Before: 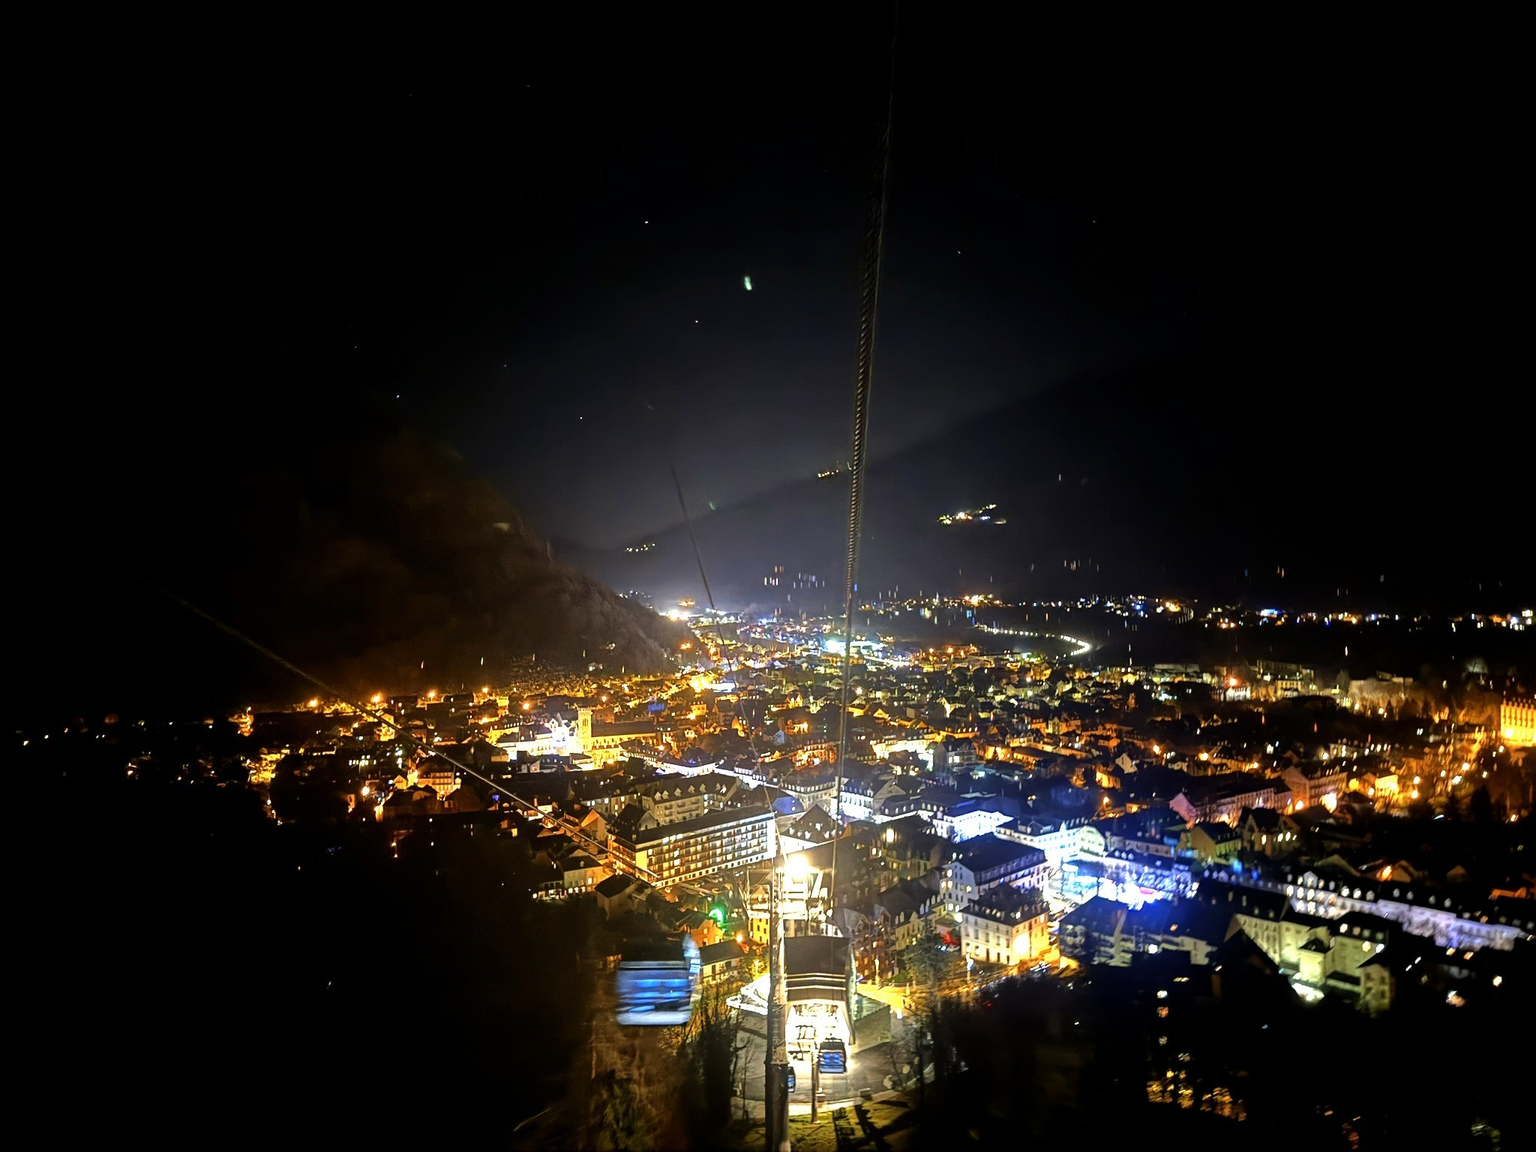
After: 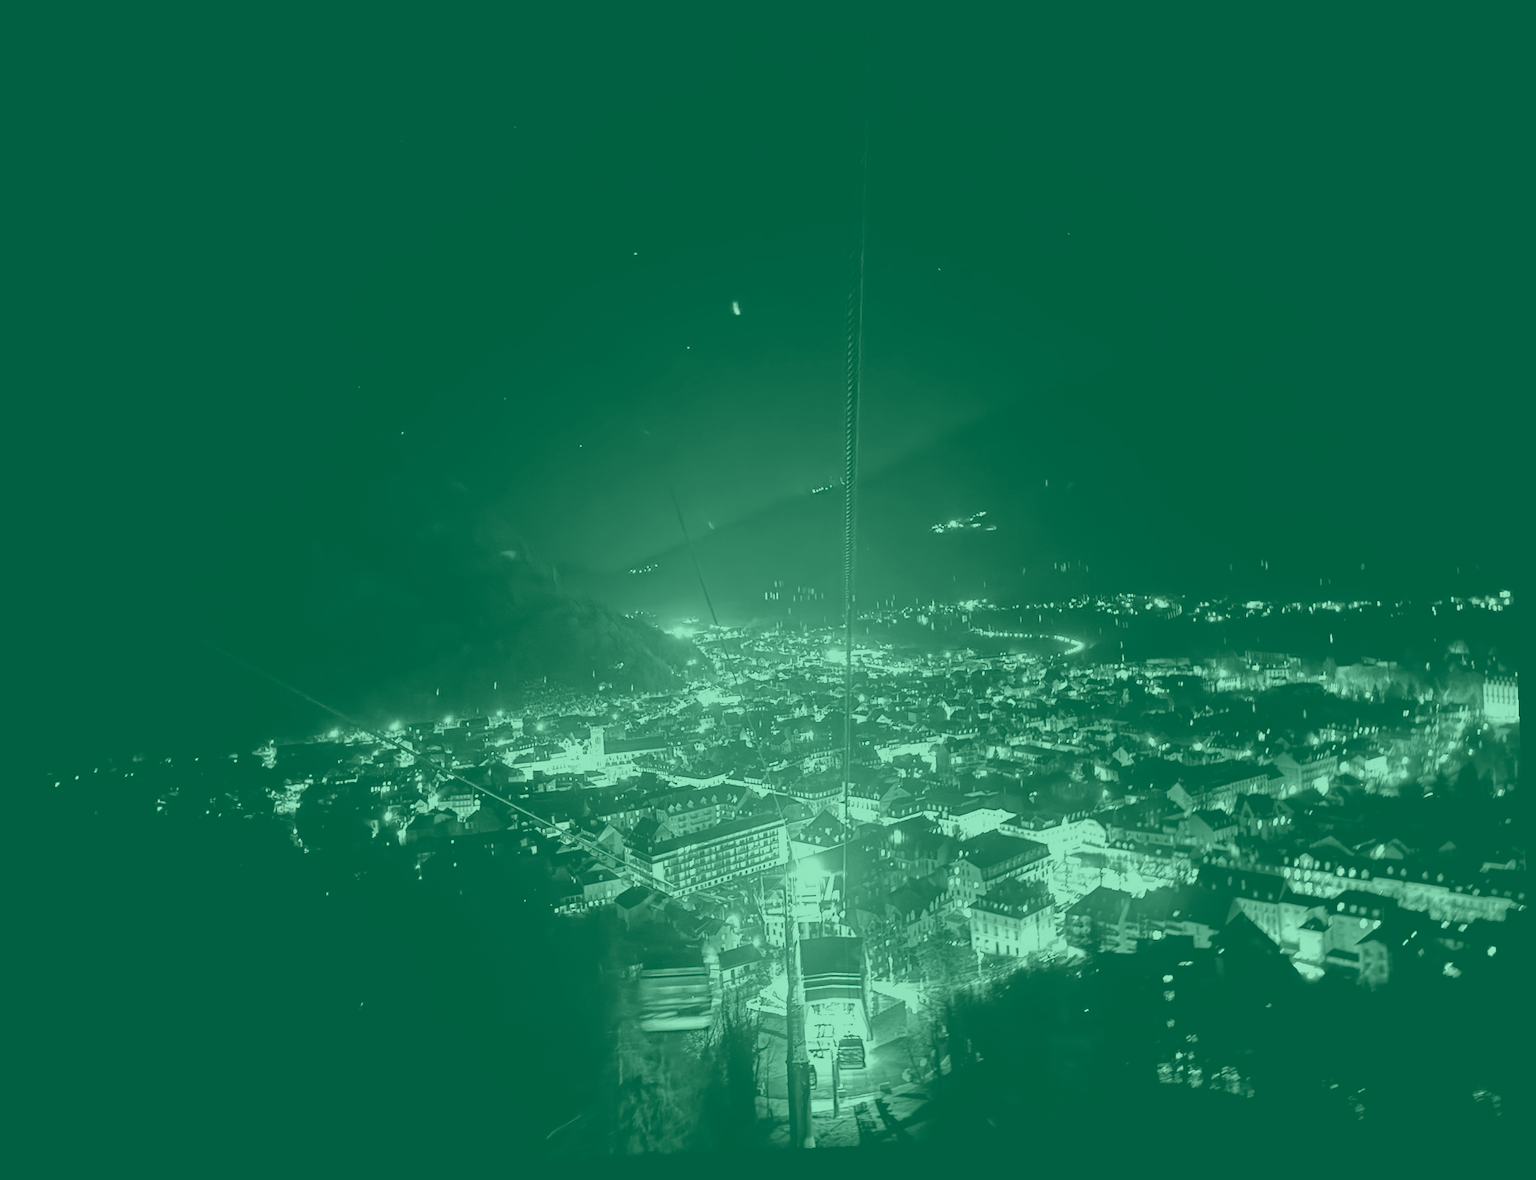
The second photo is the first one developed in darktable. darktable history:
rotate and perspective: rotation -2.56°, automatic cropping off
colorize: hue 147.6°, saturation 65%, lightness 21.64%
